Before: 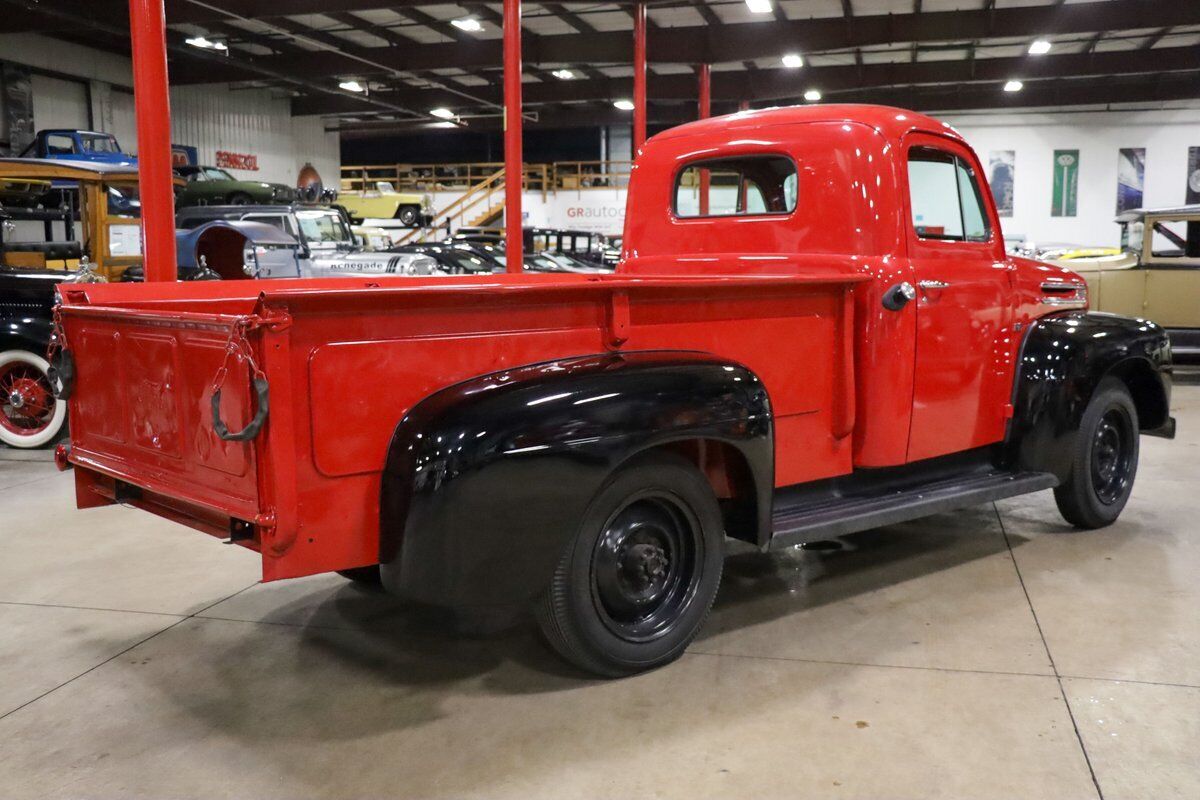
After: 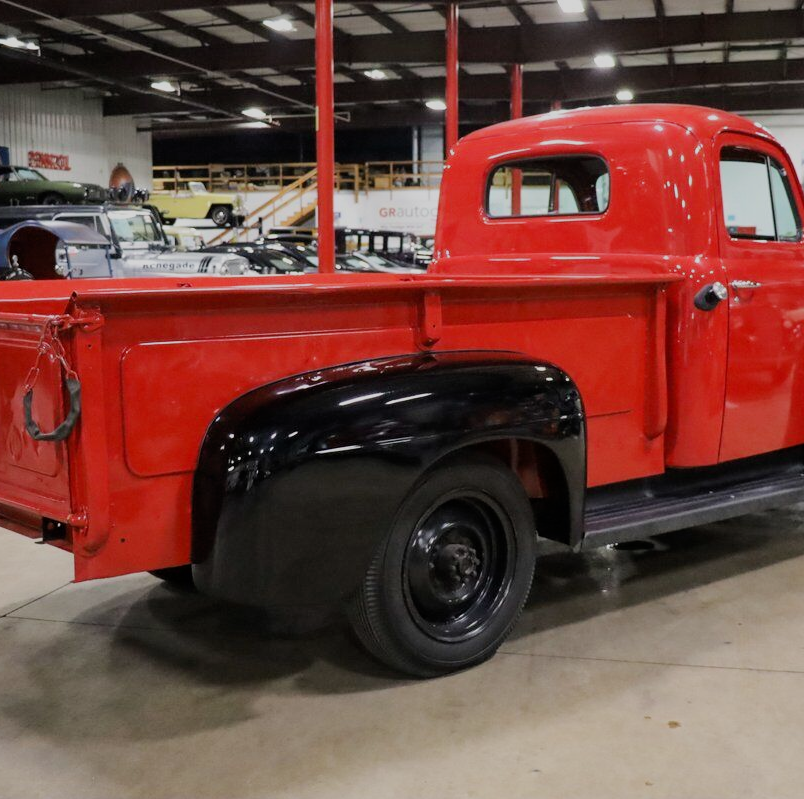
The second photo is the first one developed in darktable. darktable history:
crop and rotate: left 15.738%, right 17.181%
filmic rgb: black relative exposure -7.65 EV, white relative exposure 4.56 EV, hardness 3.61, contrast in shadows safe
